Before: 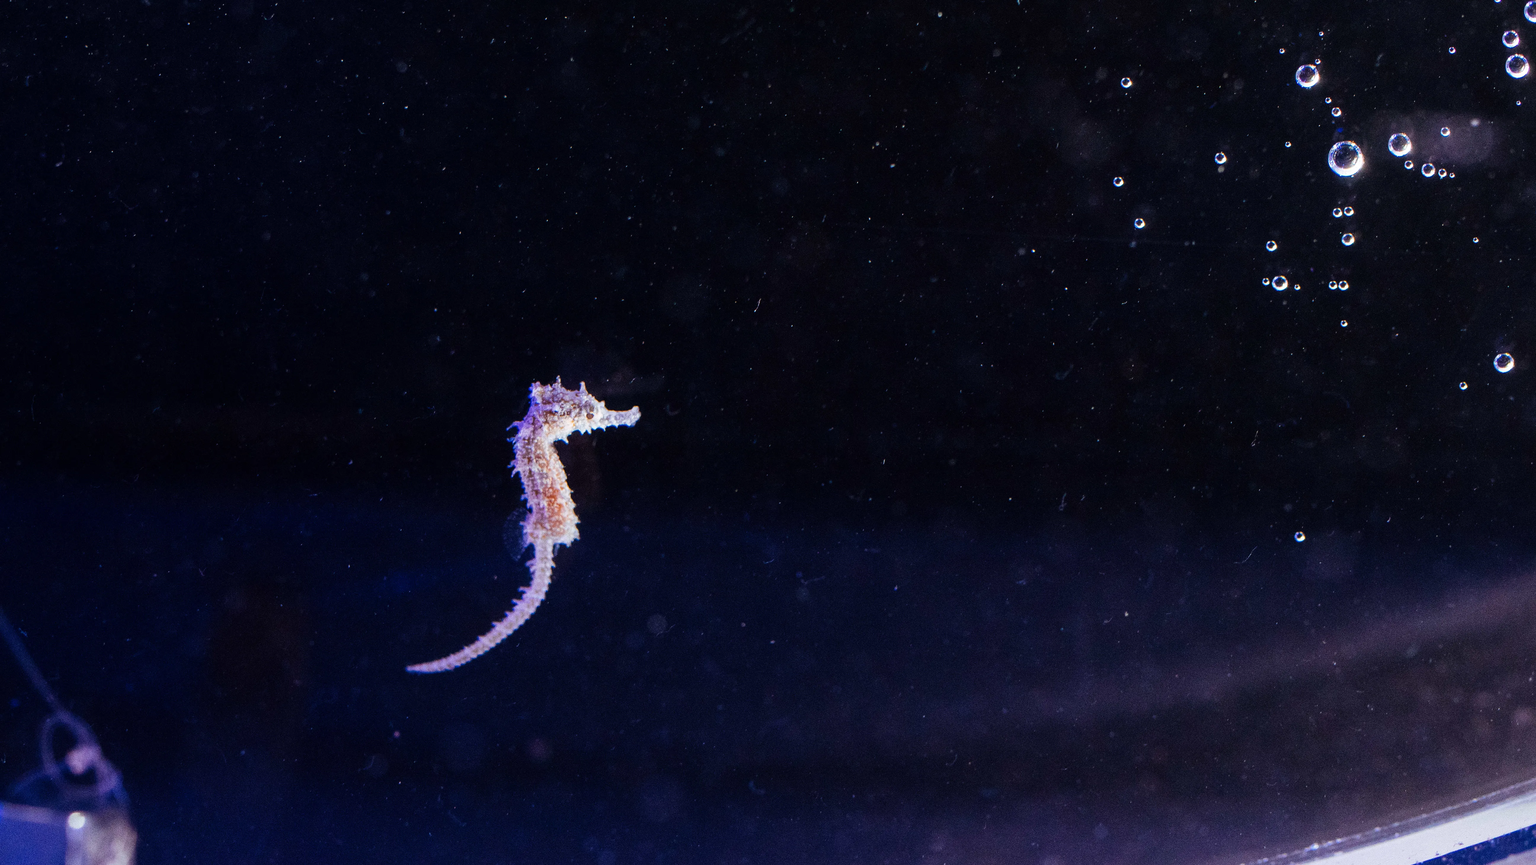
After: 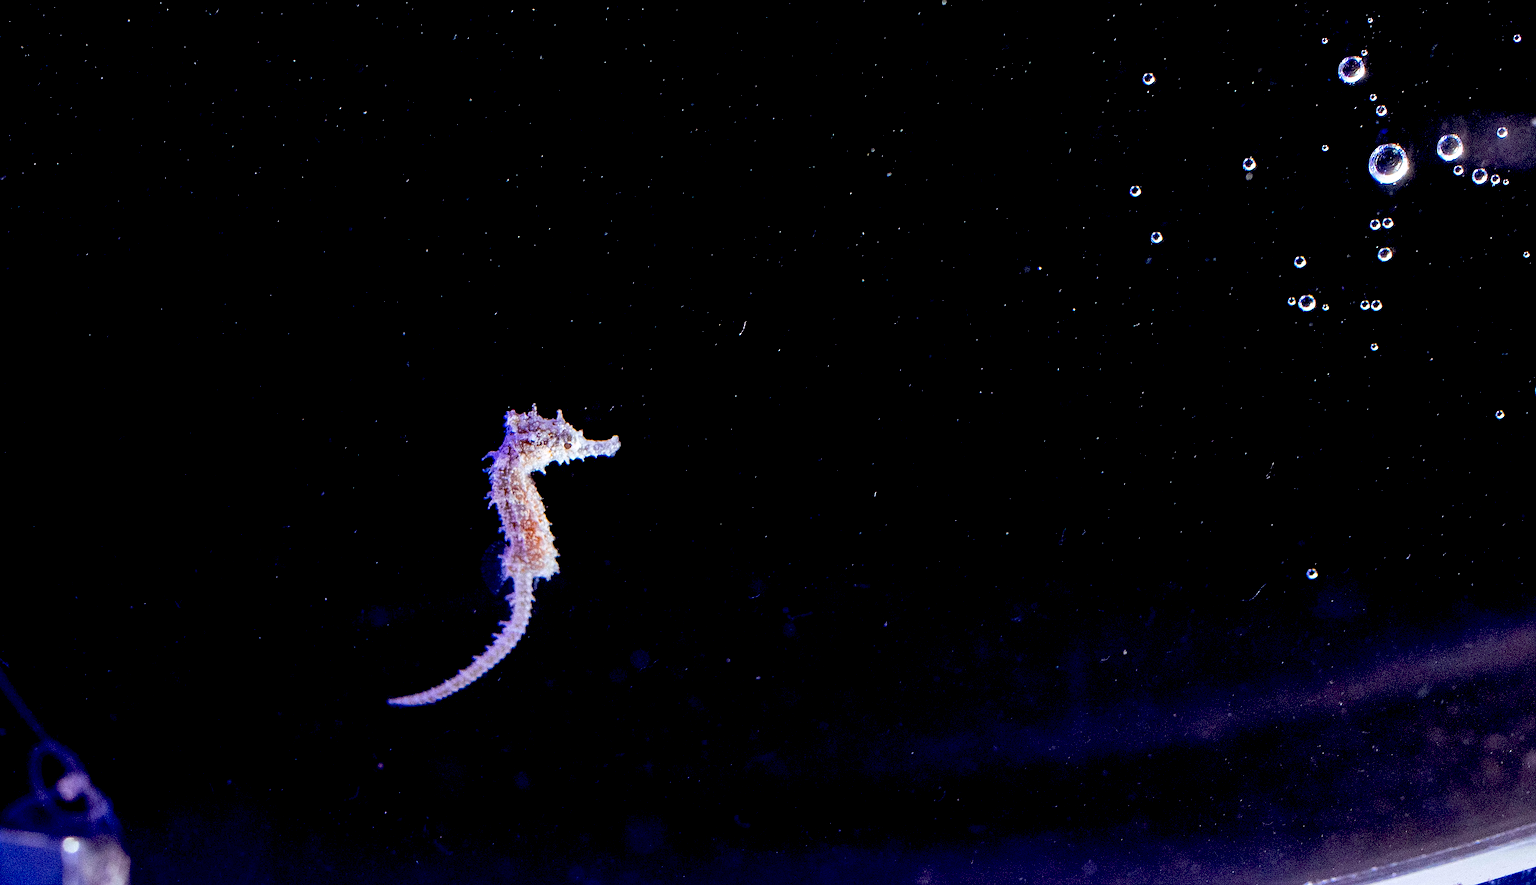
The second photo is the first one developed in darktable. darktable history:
sharpen: on, module defaults
white balance: red 0.986, blue 1.01
exposure: black level correction 0.025, exposure 0.182 EV, compensate highlight preservation false
rotate and perspective: rotation 0.074°, lens shift (vertical) 0.096, lens shift (horizontal) -0.041, crop left 0.043, crop right 0.952, crop top 0.024, crop bottom 0.979
